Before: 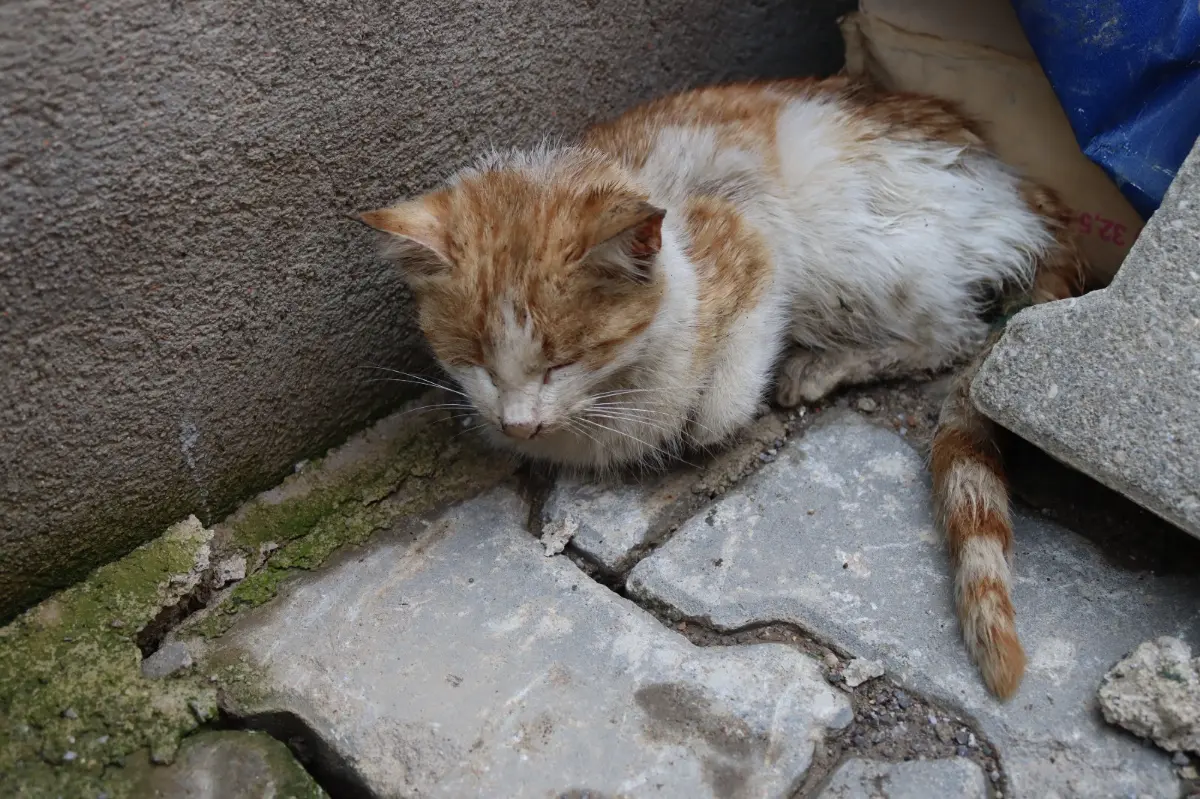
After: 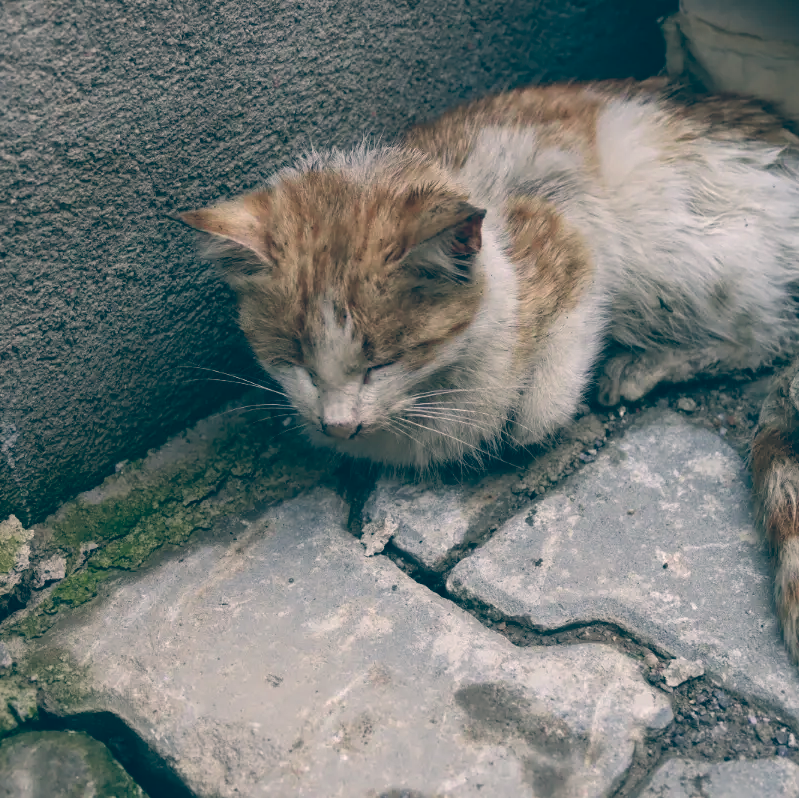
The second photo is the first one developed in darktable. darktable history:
crop and rotate: left 15.055%, right 18.278%
local contrast: highlights 100%, shadows 100%, detail 120%, midtone range 0.2
color balance: lift [1.006, 0.985, 1.002, 1.015], gamma [1, 0.953, 1.008, 1.047], gain [1.076, 1.13, 1.004, 0.87]
